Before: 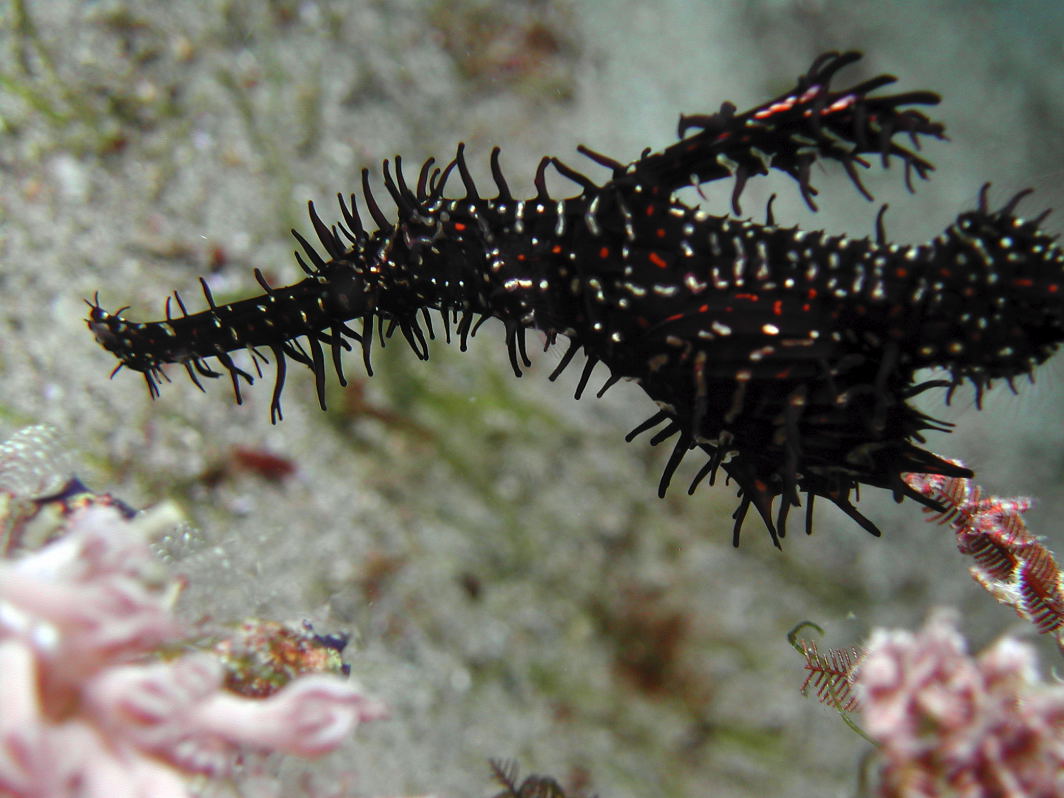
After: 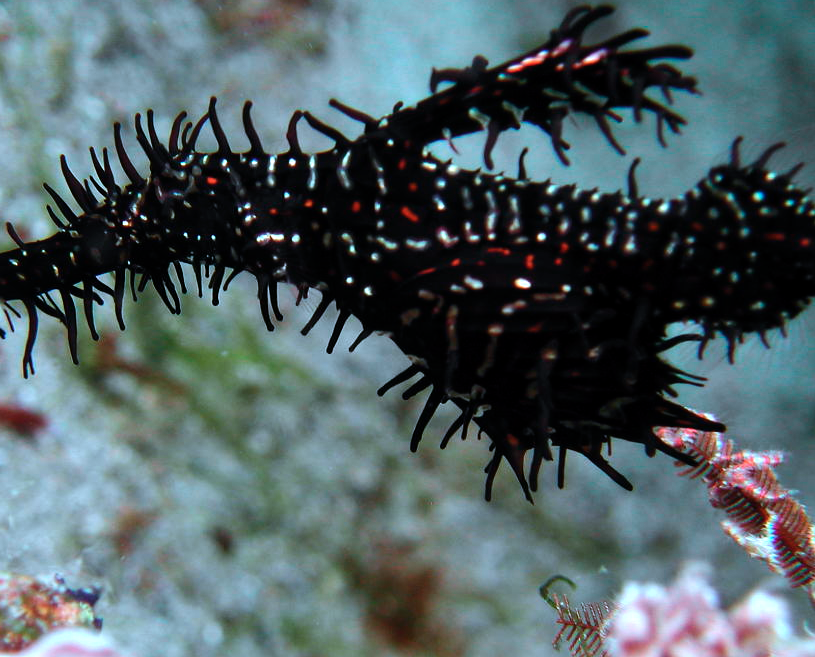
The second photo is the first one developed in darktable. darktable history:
crop: left 23.373%, top 5.827%, bottom 11.731%
color calibration: x 0.37, y 0.377, temperature 4288.03 K
tone equalizer: -8 EV -0.413 EV, -7 EV -0.373 EV, -6 EV -0.342 EV, -5 EV -0.26 EV, -3 EV 0.191 EV, -2 EV 0.354 EV, -1 EV 0.402 EV, +0 EV 0.423 EV, edges refinement/feathering 500, mask exposure compensation -1.57 EV, preserve details no
color correction: highlights a* -3.83, highlights b* -10.85
